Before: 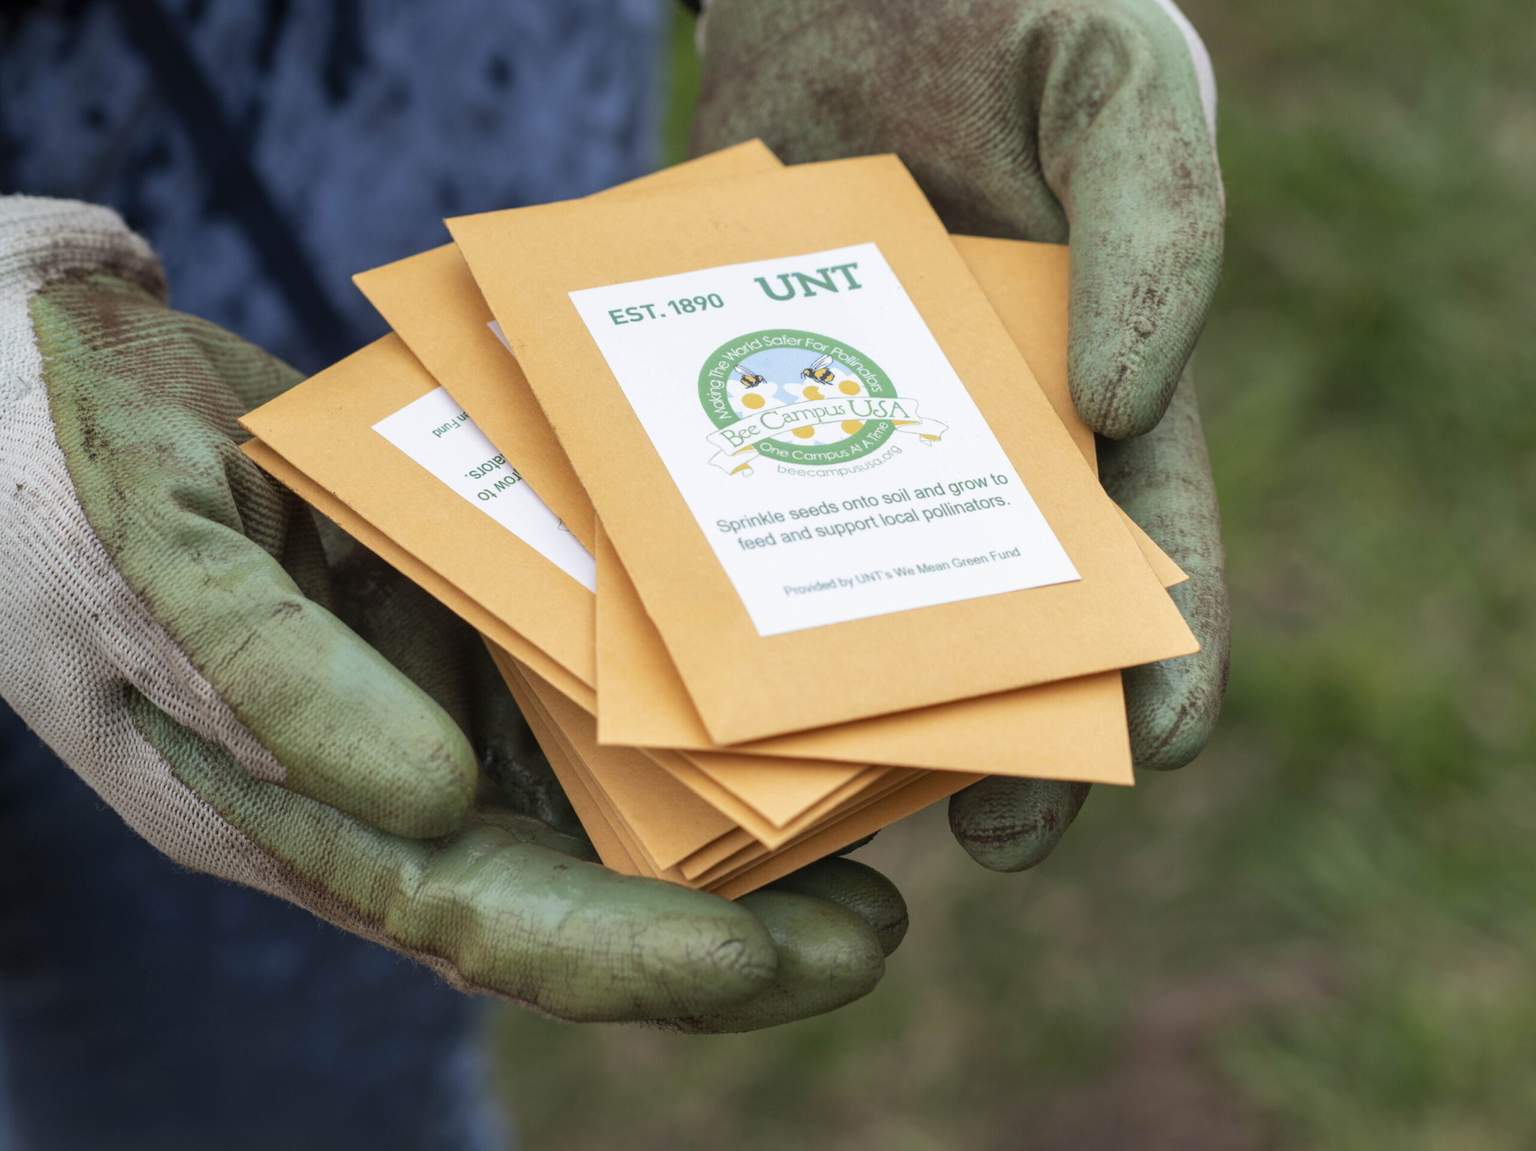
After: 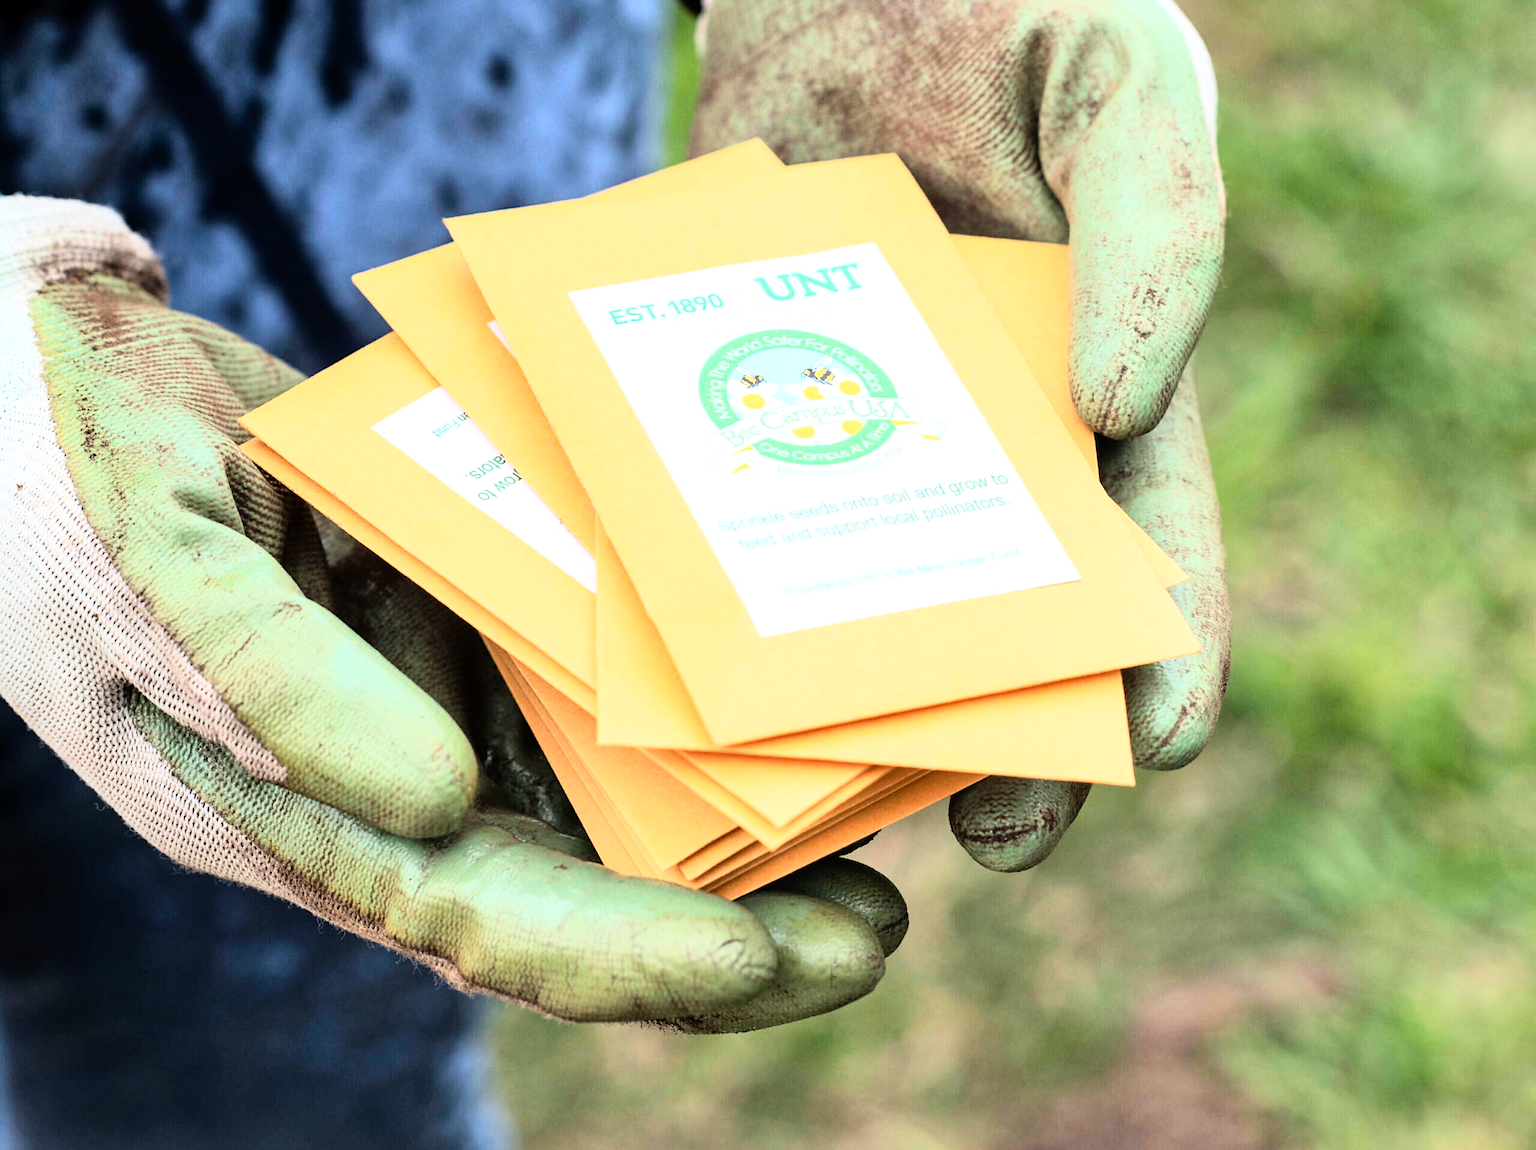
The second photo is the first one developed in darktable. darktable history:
tone equalizer: -8 EV 0.25 EV, -7 EV 0.417 EV, -6 EV 0.417 EV, -5 EV 0.25 EV, -3 EV -0.25 EV, -2 EV -0.417 EV, -1 EV -0.417 EV, +0 EV -0.25 EV, edges refinement/feathering 500, mask exposure compensation -1.57 EV, preserve details guided filter
exposure: exposure 0.785 EV, compensate highlight preservation false
rgb curve: curves: ch0 [(0, 0) (0.21, 0.15) (0.24, 0.21) (0.5, 0.75) (0.75, 0.96) (0.89, 0.99) (1, 1)]; ch1 [(0, 0.02) (0.21, 0.13) (0.25, 0.2) (0.5, 0.67) (0.75, 0.9) (0.89, 0.97) (1, 1)]; ch2 [(0, 0.02) (0.21, 0.13) (0.25, 0.2) (0.5, 0.67) (0.75, 0.9) (0.89, 0.97) (1, 1)], compensate middle gray true
sharpen: radius 1.864, amount 0.398, threshold 1.271
